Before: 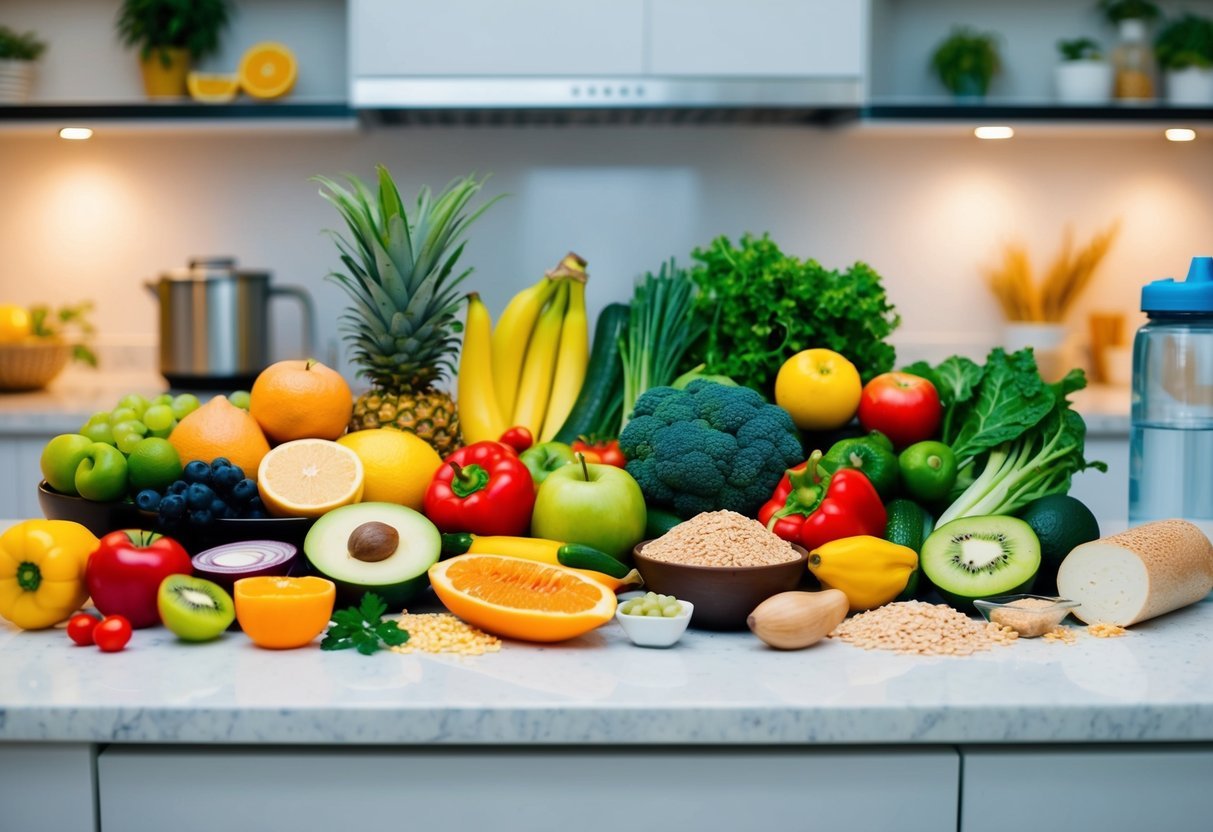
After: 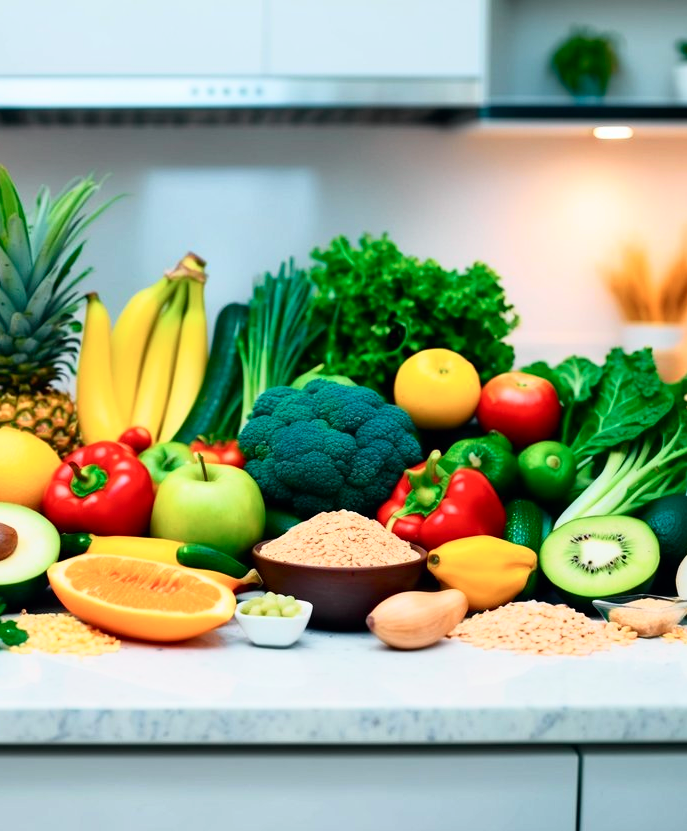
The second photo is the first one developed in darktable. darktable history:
tone curve: curves: ch0 [(0, 0) (0.051, 0.027) (0.096, 0.071) (0.241, 0.247) (0.455, 0.52) (0.594, 0.692) (0.715, 0.845) (0.84, 0.936) (1, 1)]; ch1 [(0, 0) (0.1, 0.038) (0.318, 0.243) (0.399, 0.351) (0.478, 0.469) (0.499, 0.499) (0.534, 0.549) (0.565, 0.605) (0.601, 0.644) (0.666, 0.701) (1, 1)]; ch2 [(0, 0) (0.453, 0.45) (0.479, 0.483) (0.504, 0.499) (0.52, 0.508) (0.561, 0.573) (0.592, 0.617) (0.824, 0.815) (1, 1)], color space Lab, independent channels, preserve colors none
crop: left 31.458%, top 0%, right 11.876%
